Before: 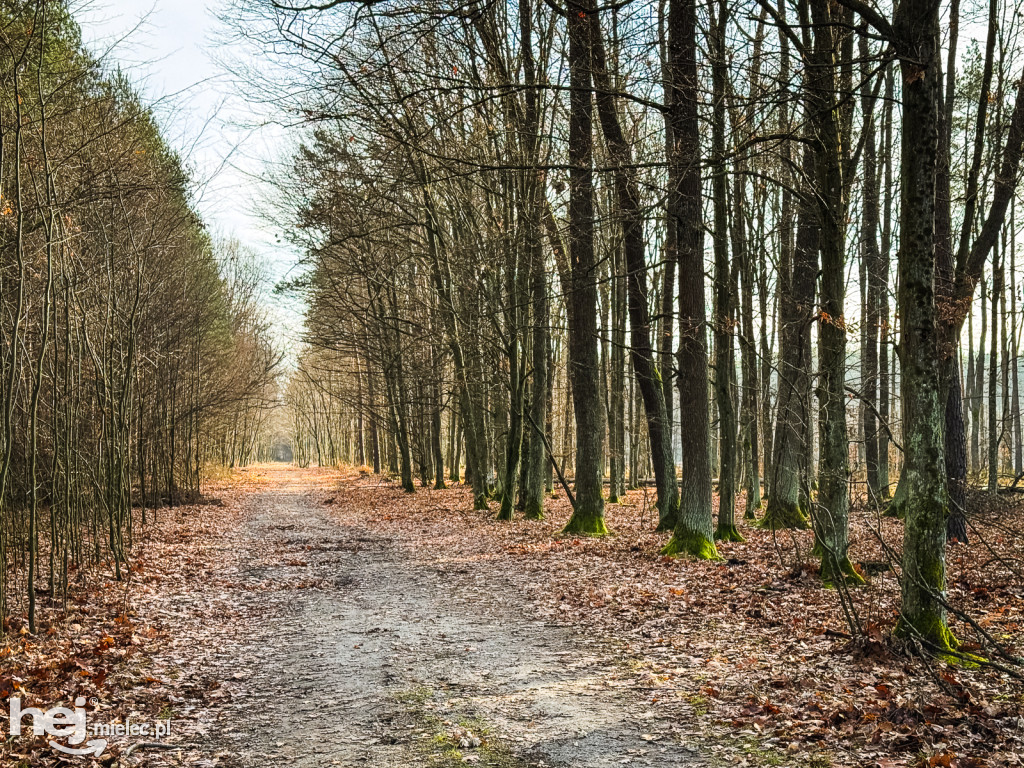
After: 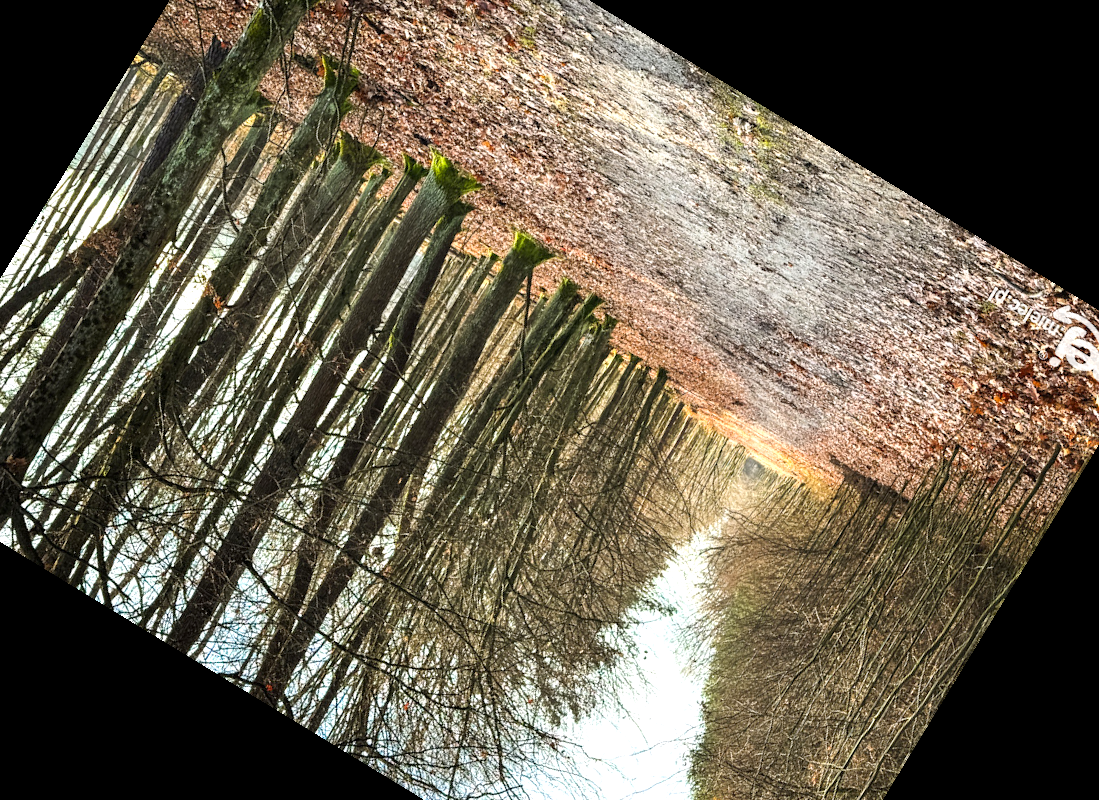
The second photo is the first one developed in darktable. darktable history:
exposure: black level correction 0.001, exposure 0.5 EV, compensate exposure bias true, compensate highlight preservation false
crop and rotate: angle 148.68°, left 9.111%, top 15.603%, right 4.588%, bottom 17.041%
